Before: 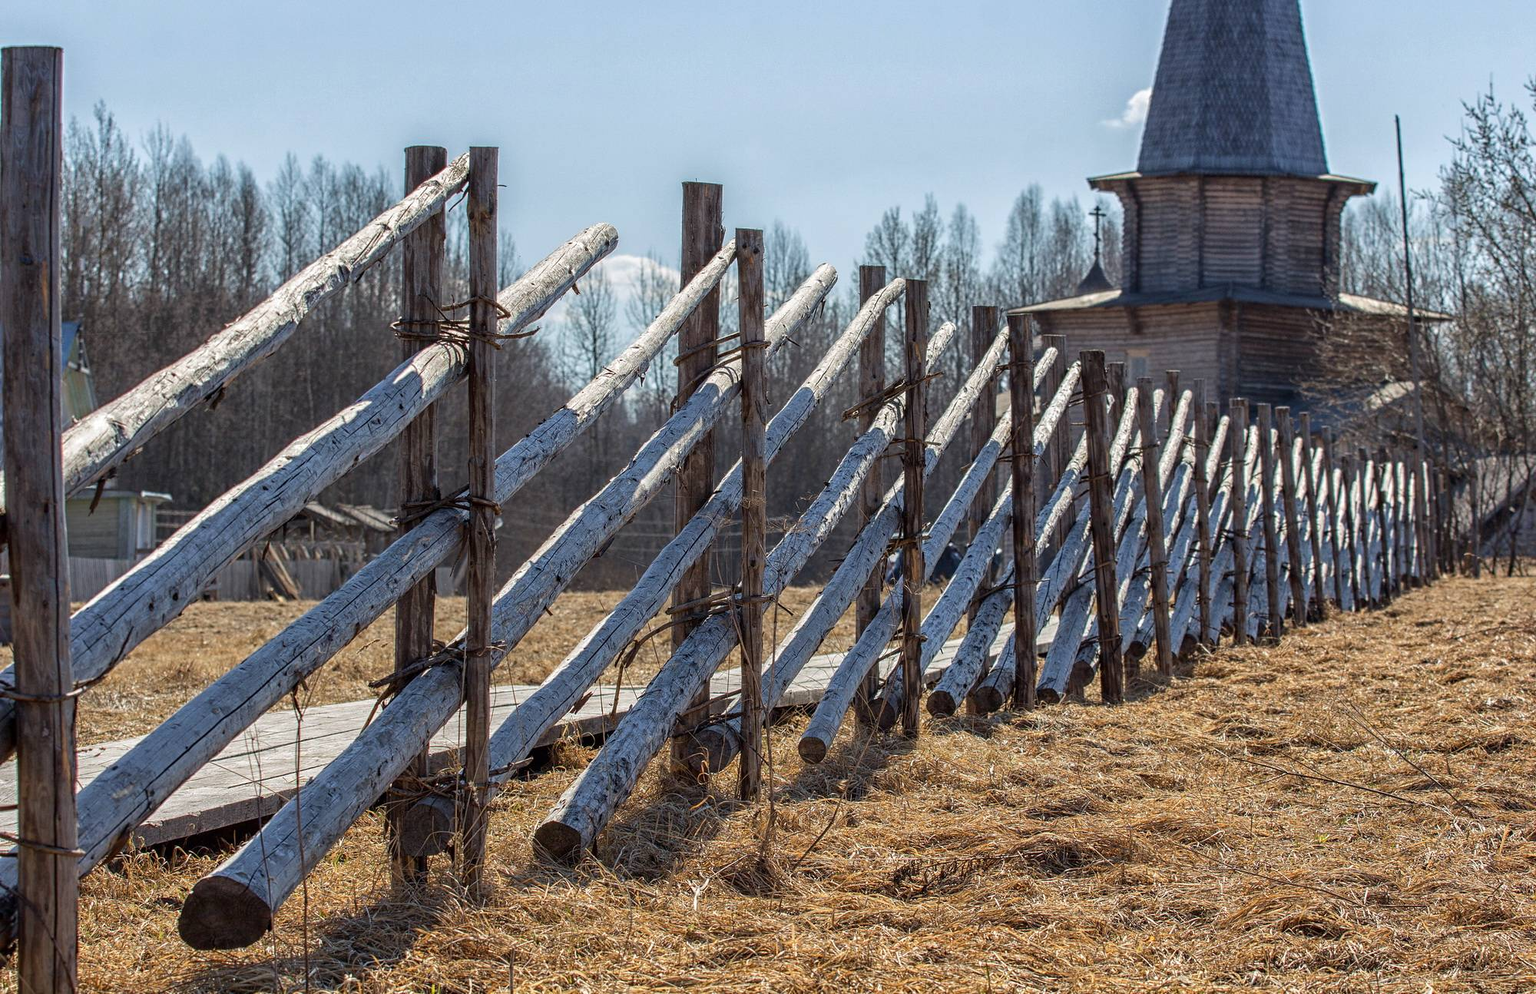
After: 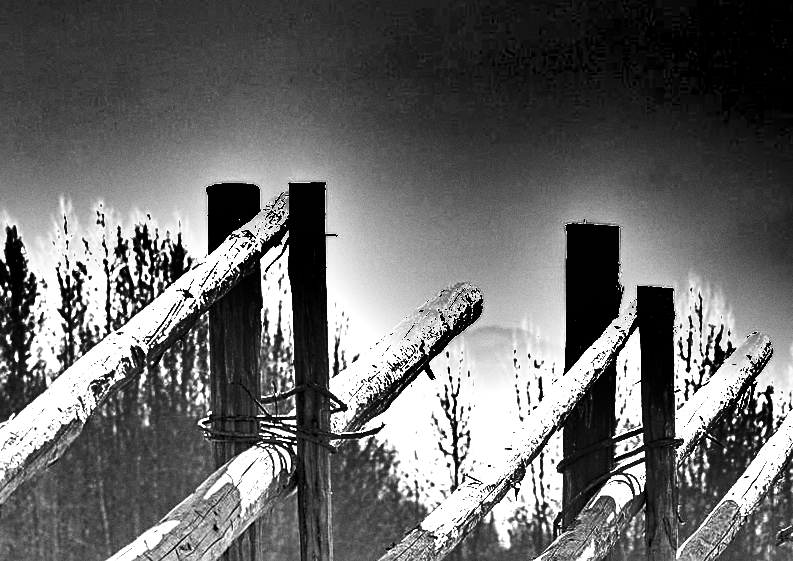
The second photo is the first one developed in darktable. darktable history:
crop and rotate: left 10.817%, top 0.062%, right 47.194%, bottom 53.626%
exposure: black level correction 0.001, exposure 1.735 EV, compensate highlight preservation false
shadows and highlights: shadows 20.91, highlights -82.73, soften with gaussian
rotate and perspective: rotation 0.062°, lens shift (vertical) 0.115, lens shift (horizontal) -0.133, crop left 0.047, crop right 0.94, crop top 0.061, crop bottom 0.94
sharpen: on, module defaults
grain: strength 26%
monochrome: on, module defaults
